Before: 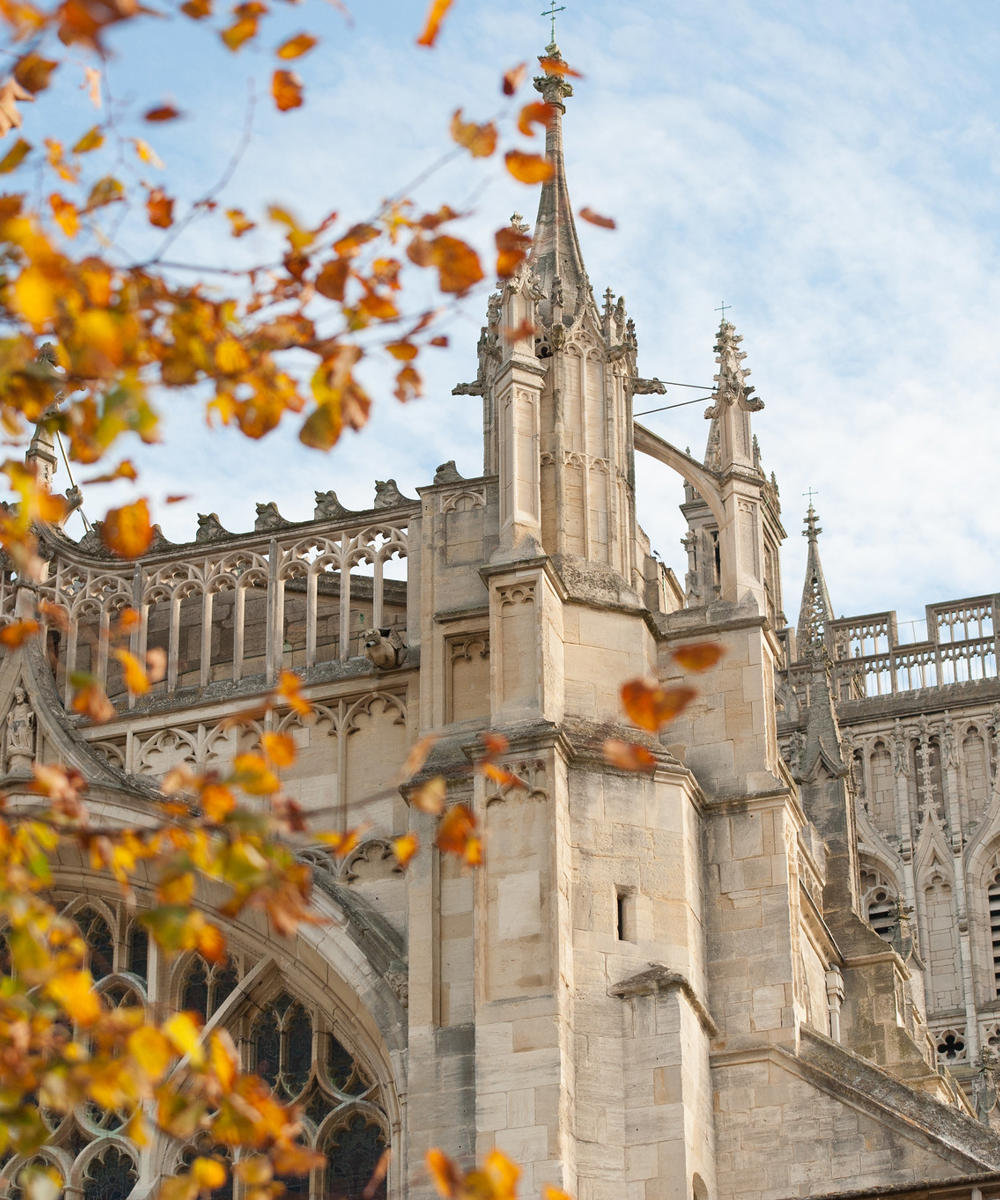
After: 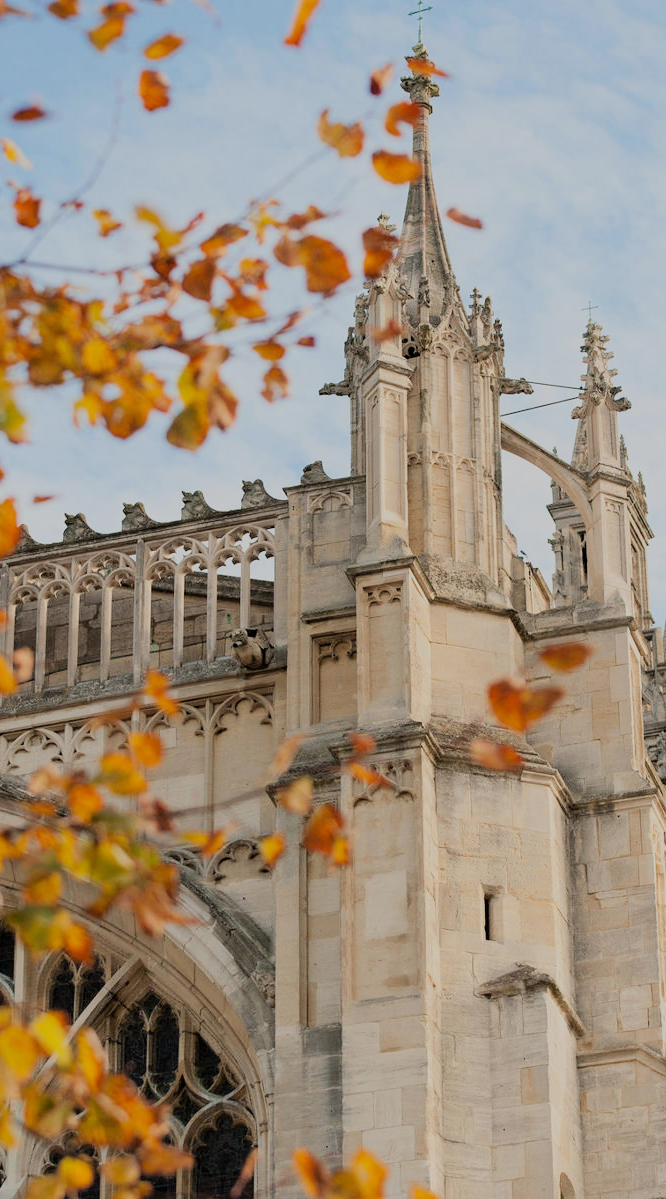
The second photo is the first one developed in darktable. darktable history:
crop and rotate: left 13.342%, right 19.991%
filmic rgb: black relative exposure -6.15 EV, white relative exposure 6.96 EV, hardness 2.23, color science v6 (2022)
